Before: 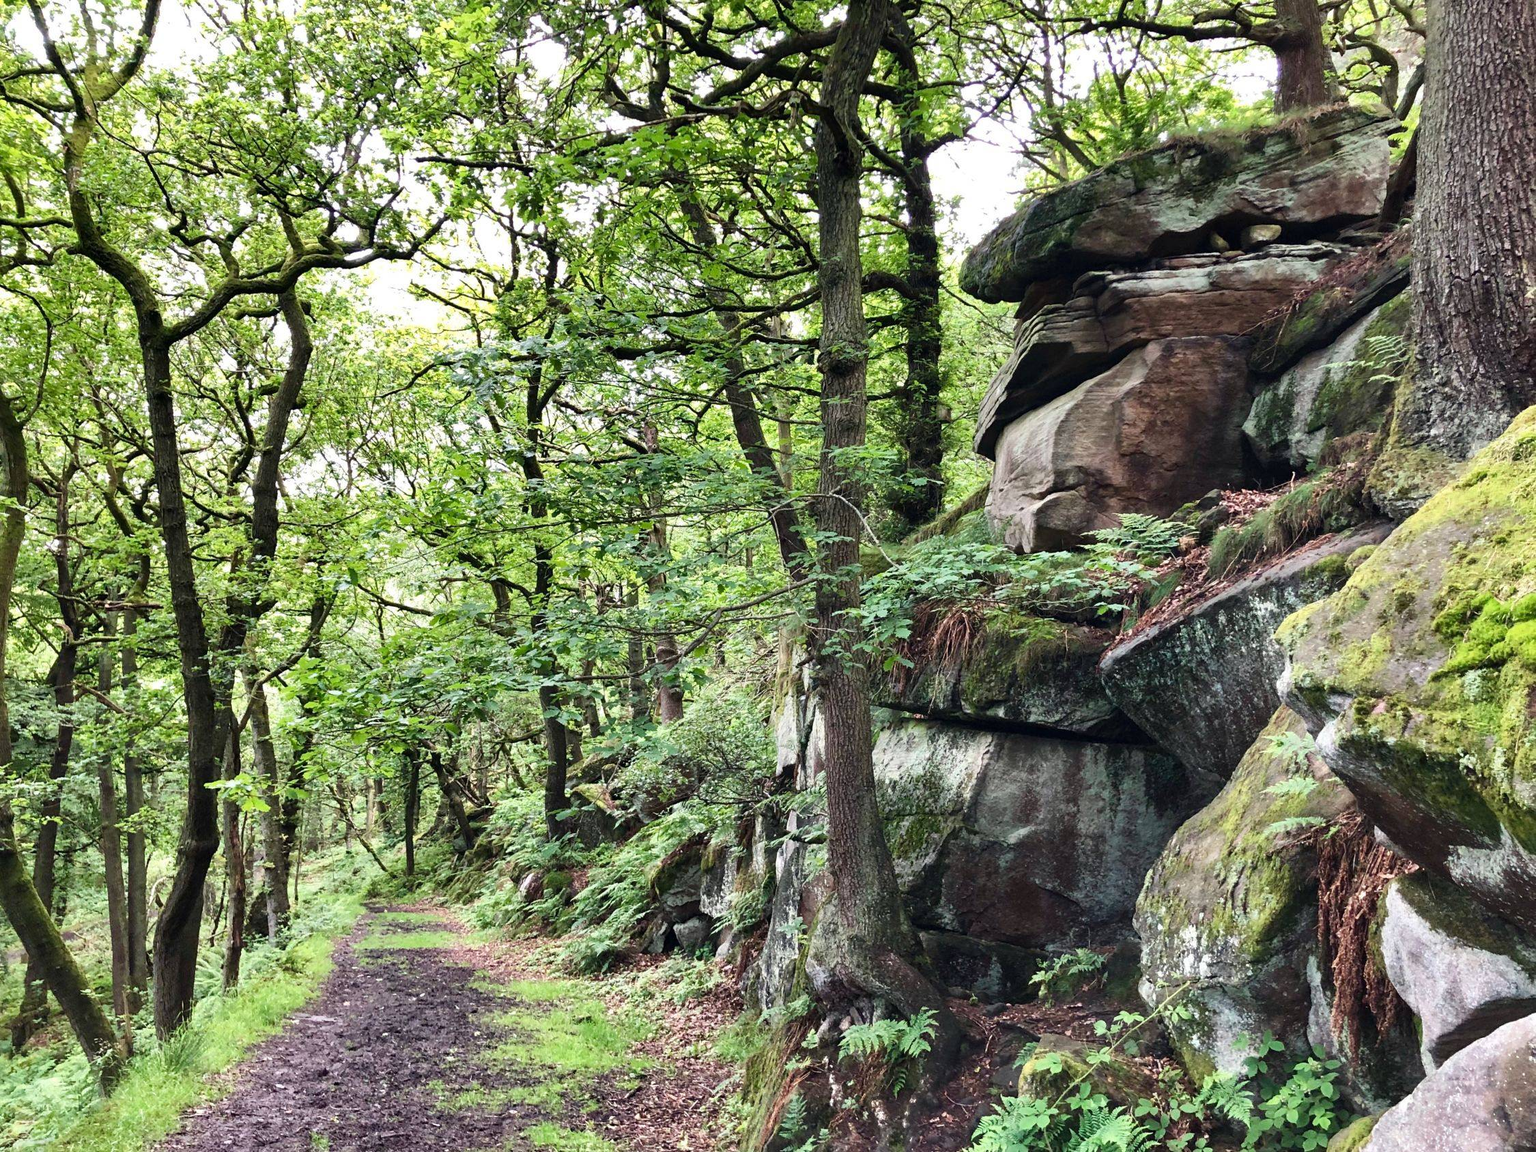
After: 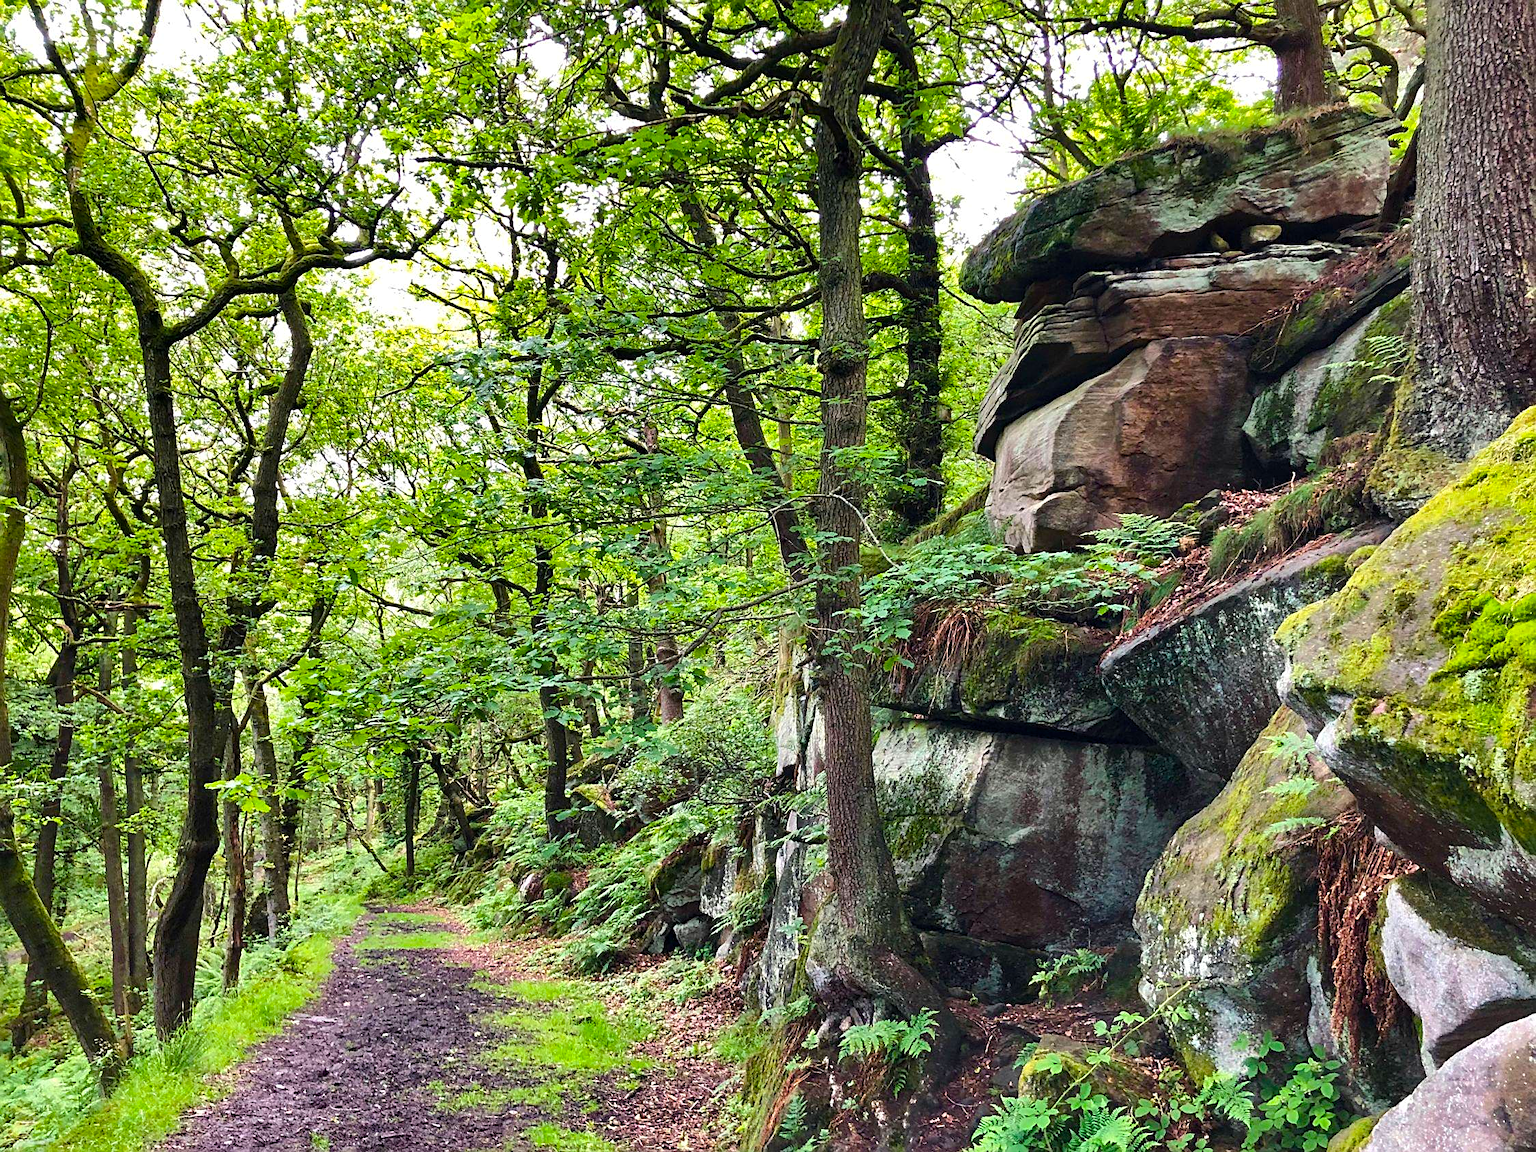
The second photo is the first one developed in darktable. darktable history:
sharpen: amount 0.495
color balance rgb: perceptual saturation grading › global saturation 40.711%, global vibrance 20%
shadows and highlights: shadows 8.3, white point adjustment 0.846, highlights -39.54
